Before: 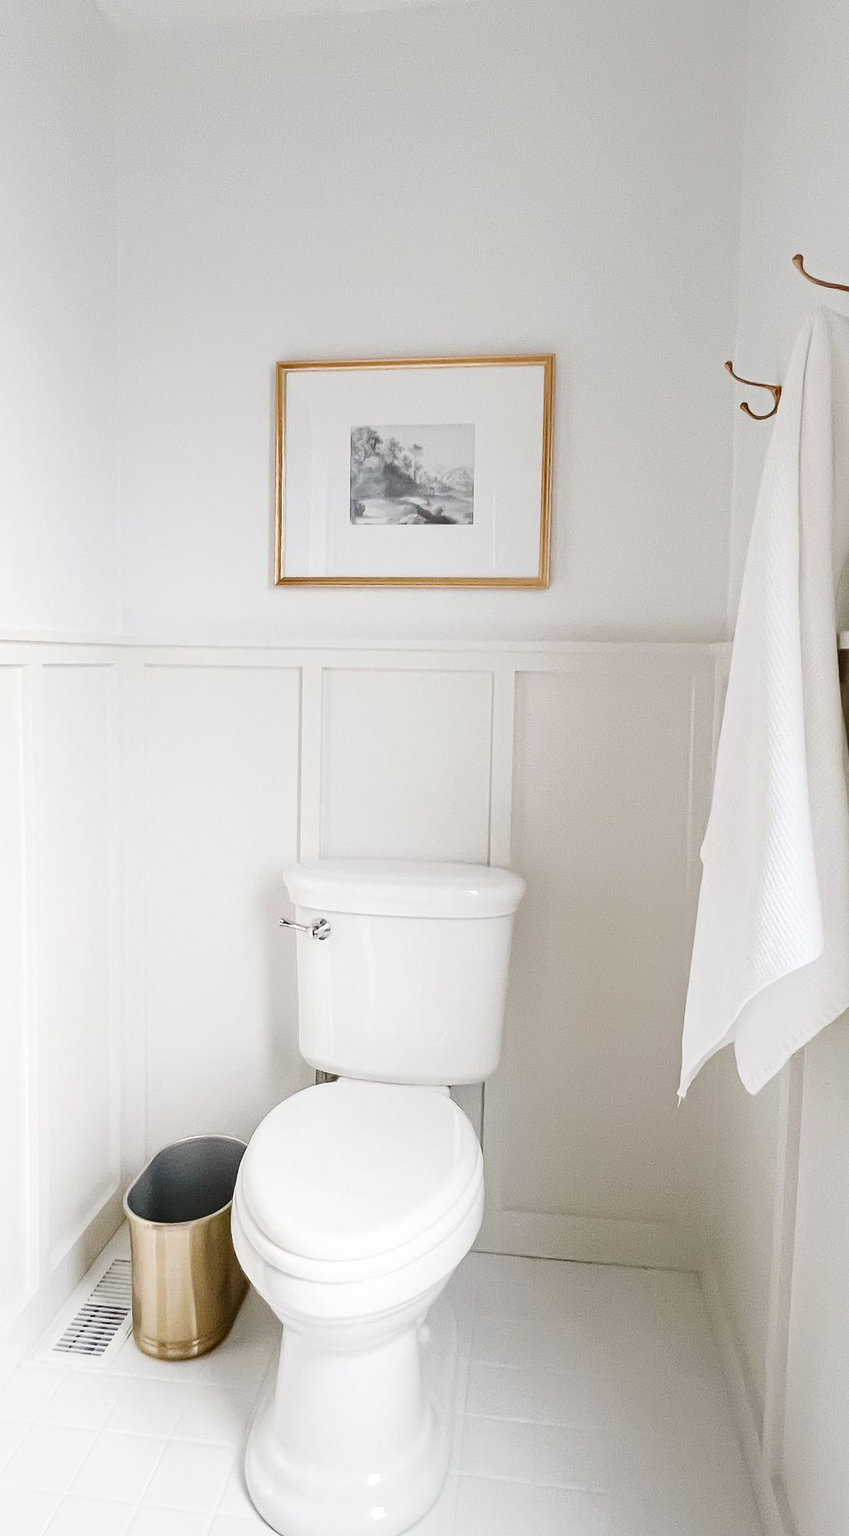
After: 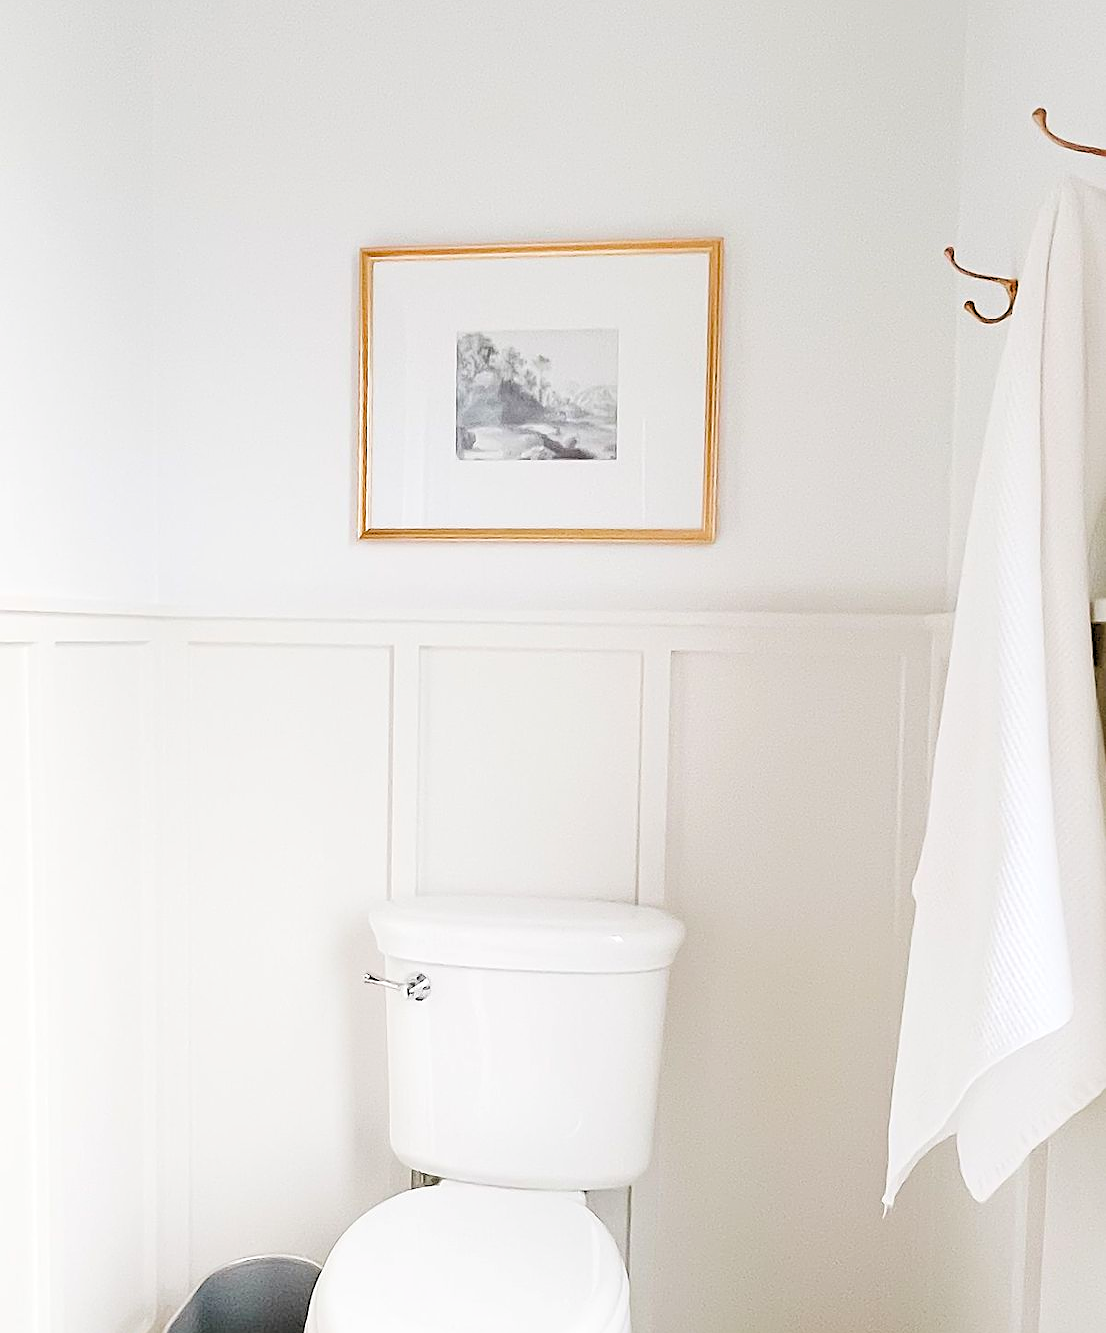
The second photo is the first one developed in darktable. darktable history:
levels: levels [0.093, 0.434, 0.988]
sharpen: on, module defaults
crop: top 11.166%, bottom 22.168%
